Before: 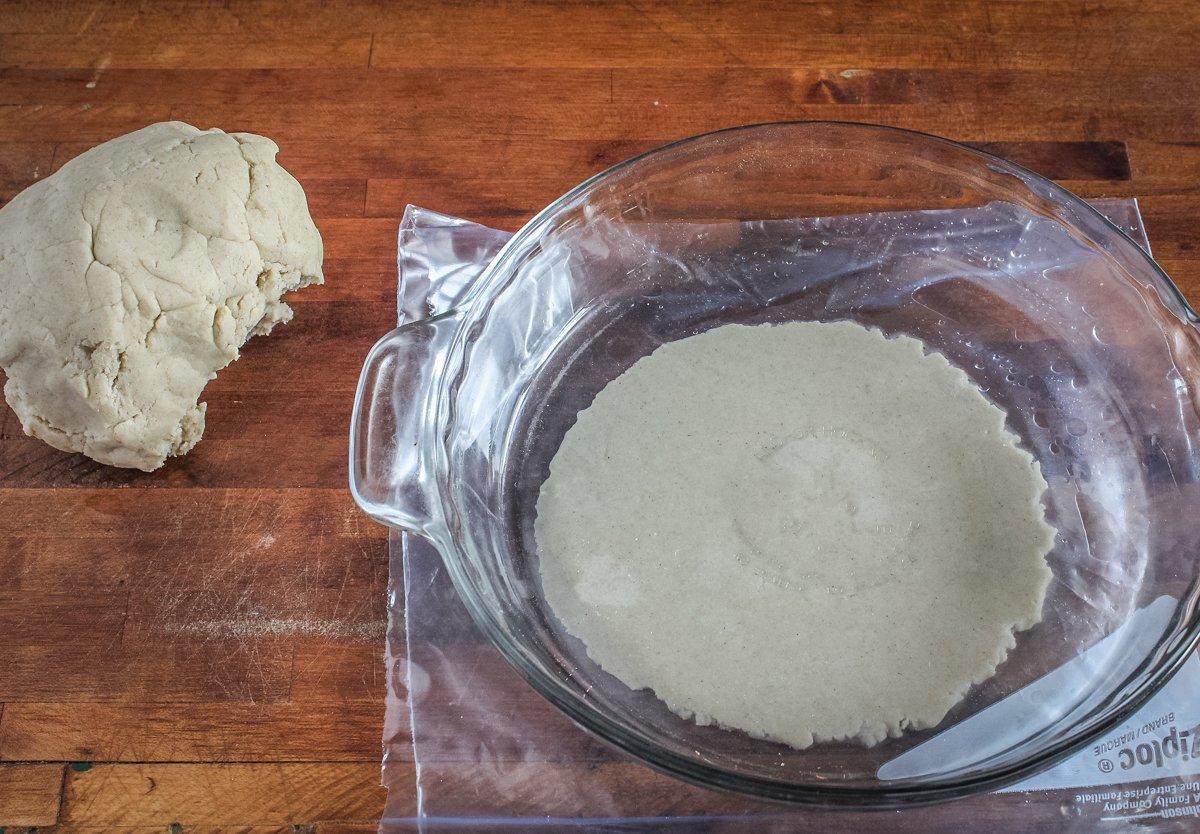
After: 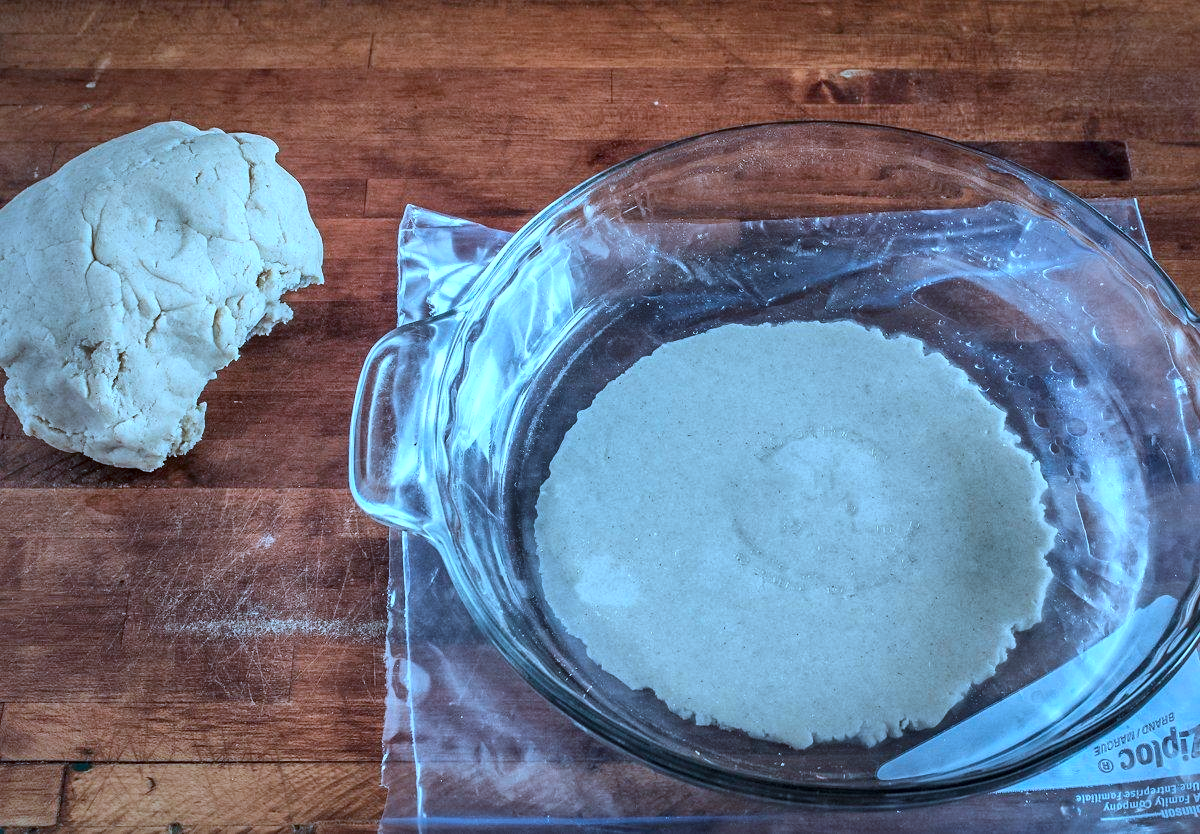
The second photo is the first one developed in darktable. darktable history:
color correction: highlights a* -9.73, highlights b* -21.22
local contrast: mode bilateral grid, contrast 25, coarseness 60, detail 151%, midtone range 0.2
color calibration: x 0.38, y 0.391, temperature 4086.74 K
